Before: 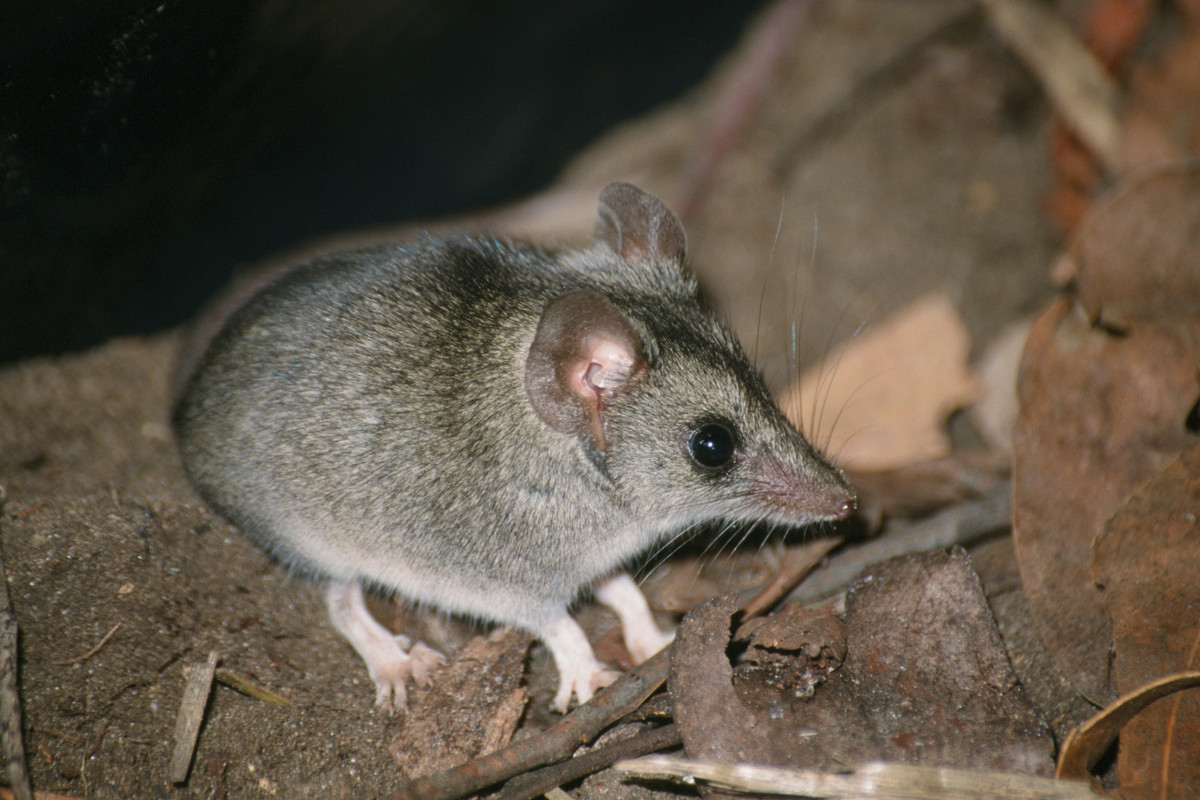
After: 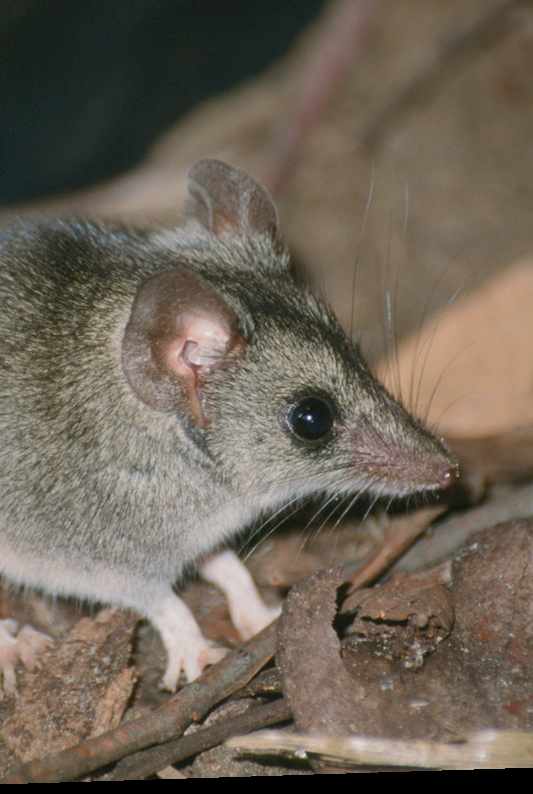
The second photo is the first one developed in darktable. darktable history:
crop: left 33.452%, top 6.025%, right 23.155%
shadows and highlights: highlights -60
rotate and perspective: rotation -2.22°, lens shift (horizontal) -0.022, automatic cropping off
